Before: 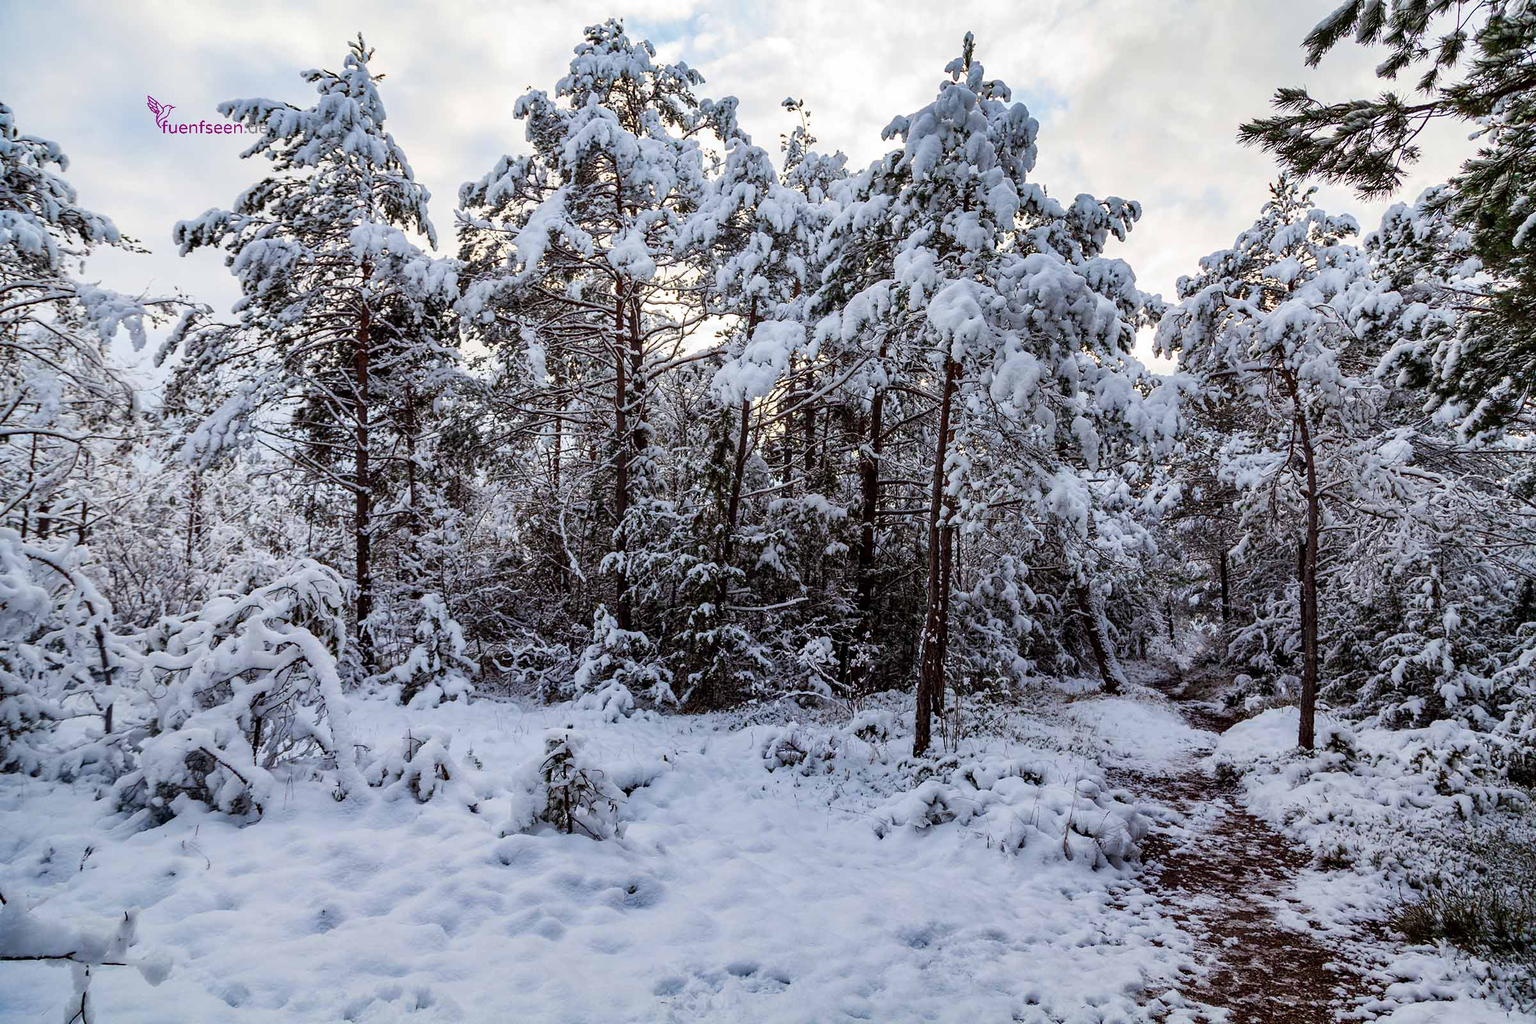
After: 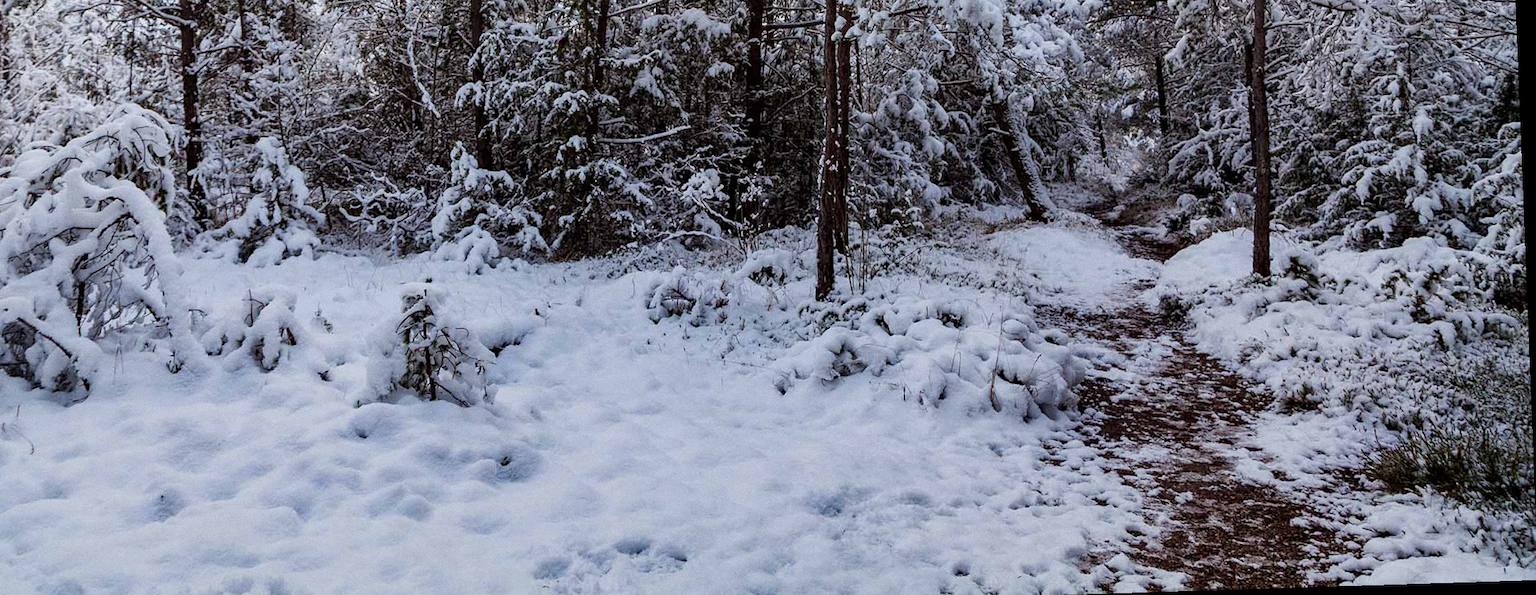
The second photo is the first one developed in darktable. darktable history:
crop and rotate: left 13.306%, top 48.129%, bottom 2.928%
grain: on, module defaults
rotate and perspective: rotation -2.22°, lens shift (horizontal) -0.022, automatic cropping off
